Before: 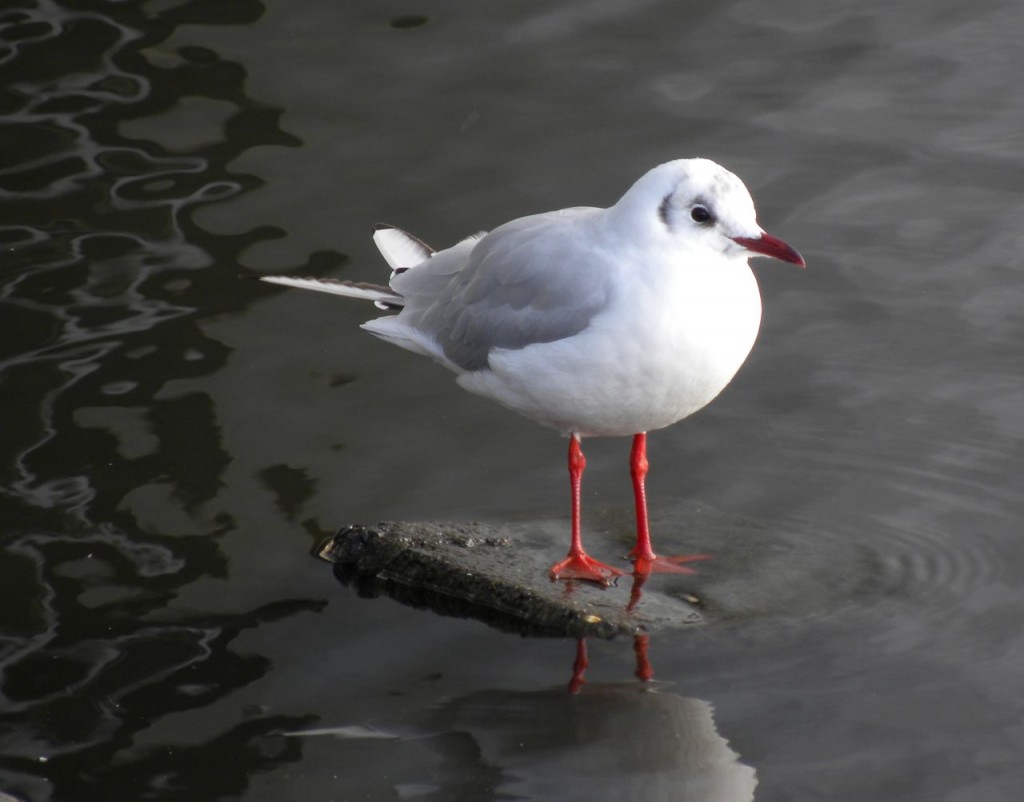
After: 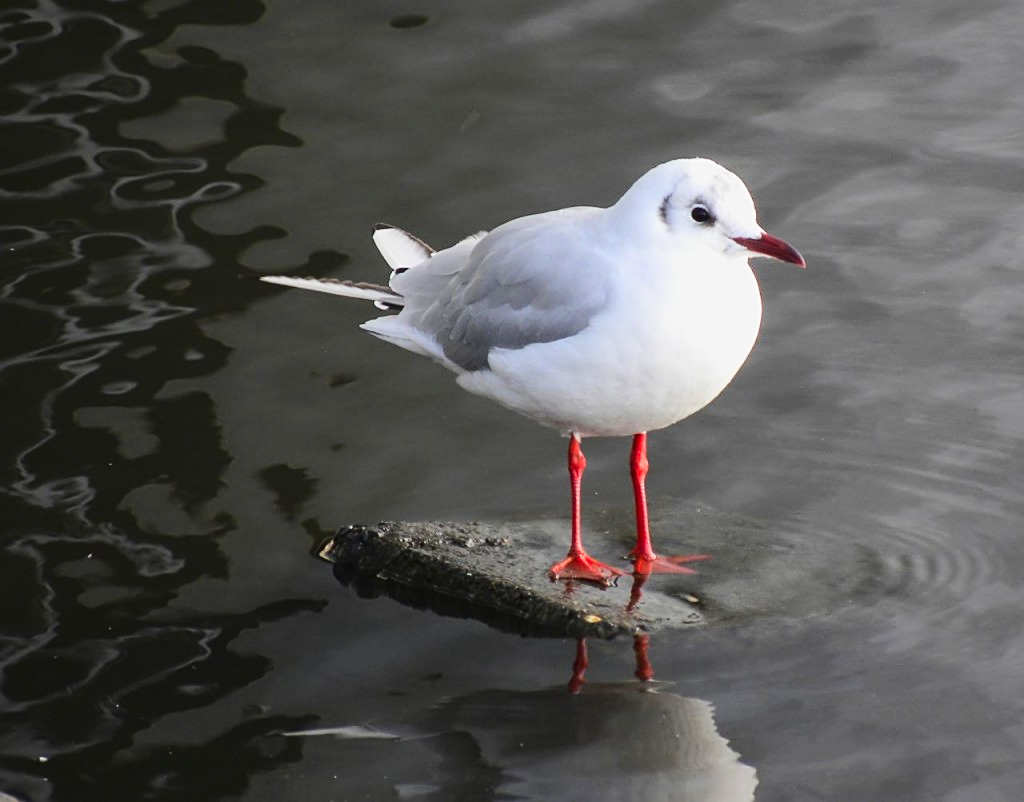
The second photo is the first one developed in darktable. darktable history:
sharpen: on, module defaults
tone curve: curves: ch0 [(0, 0.026) (0.146, 0.158) (0.272, 0.34) (0.453, 0.627) (0.687, 0.829) (1, 1)], color space Lab, linked channels, preserve colors none
exposure: exposure -0.242 EV, compensate highlight preservation false
